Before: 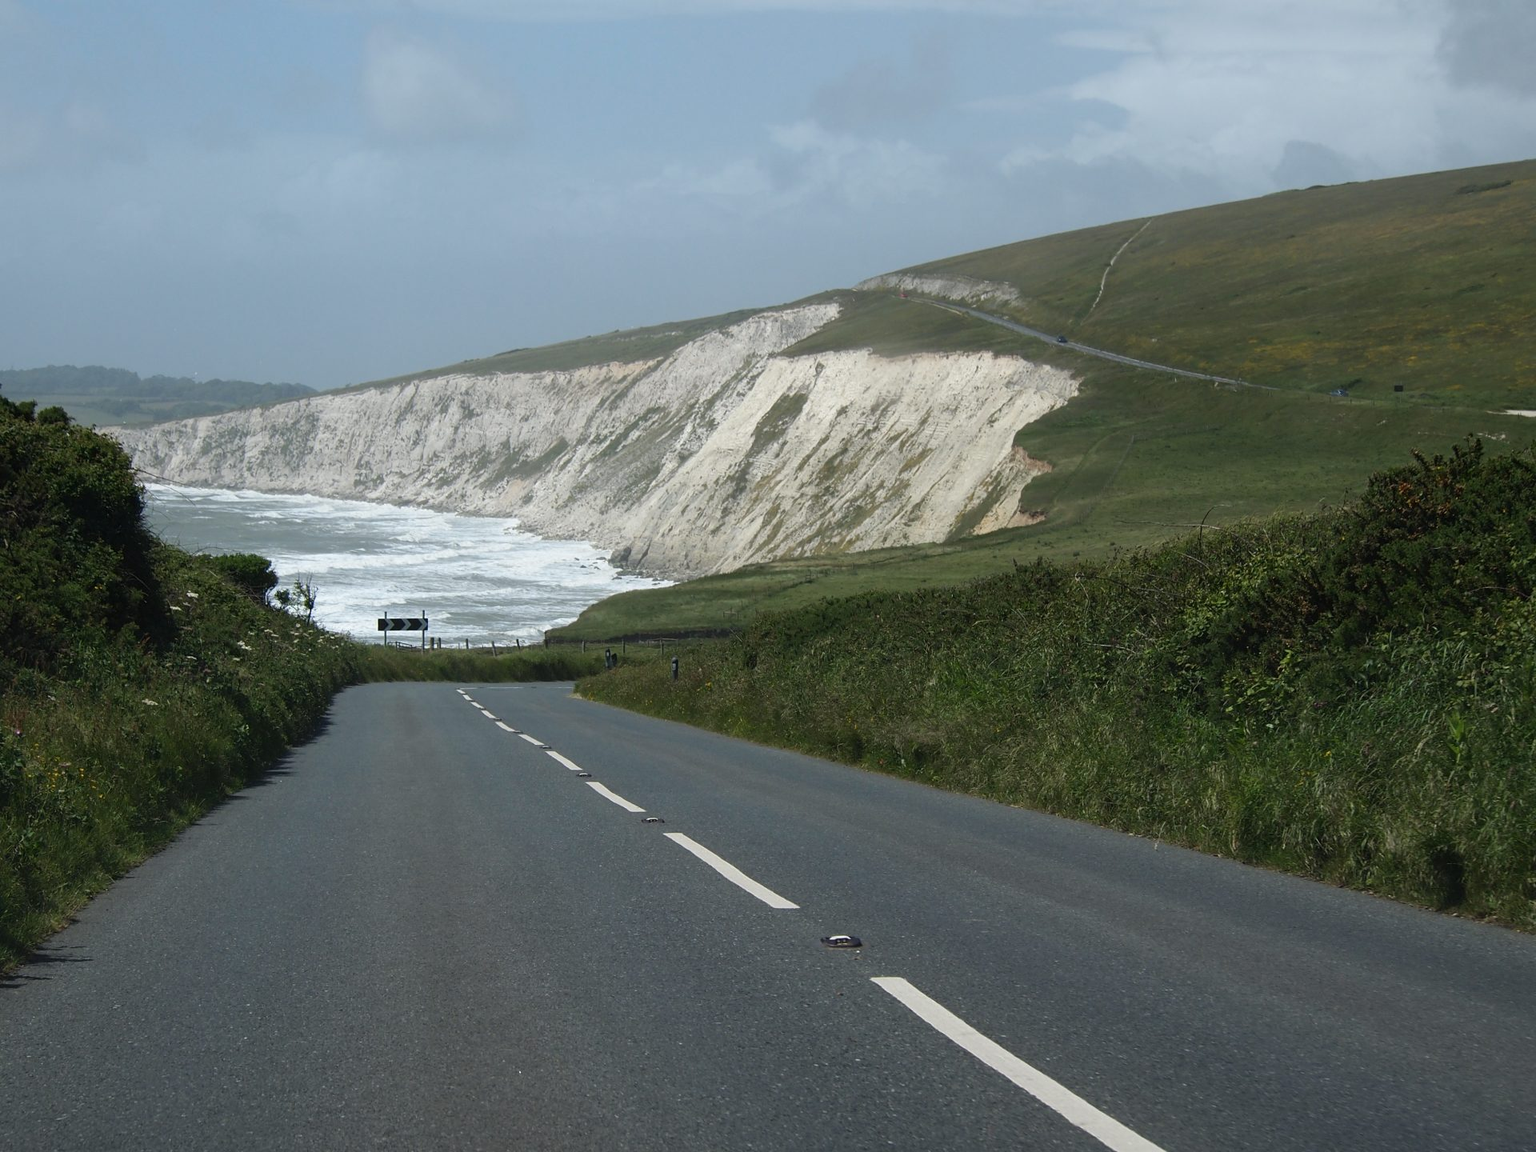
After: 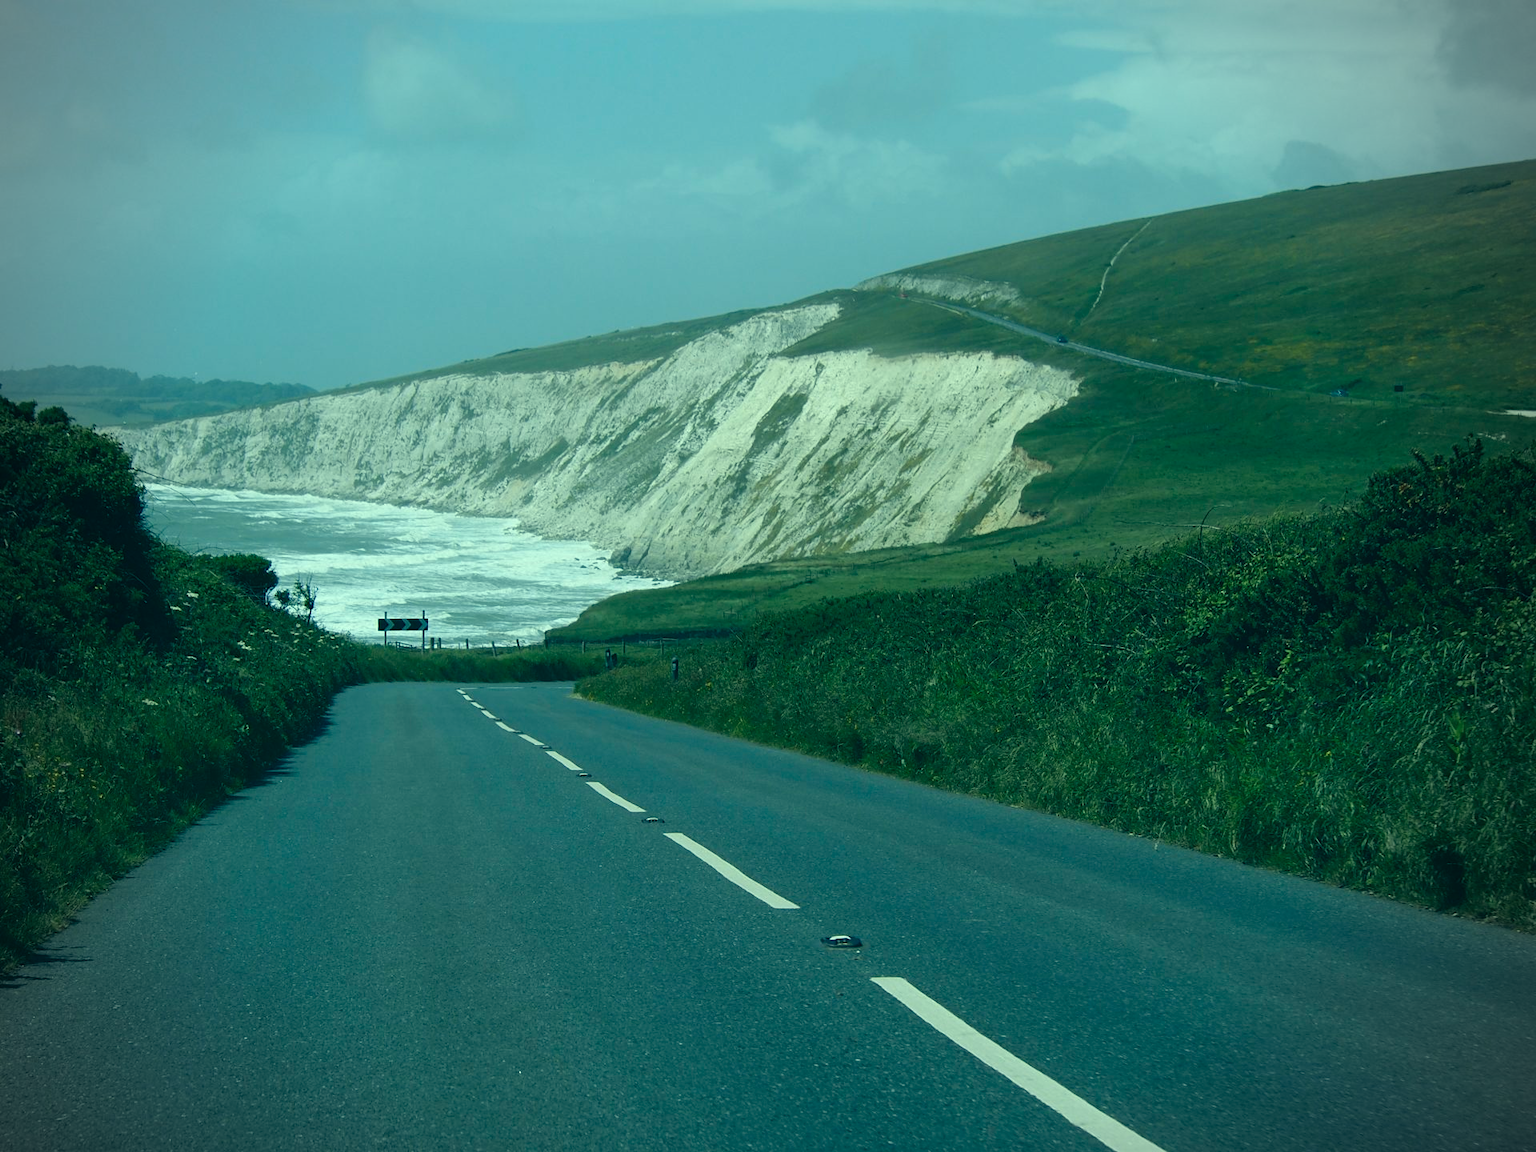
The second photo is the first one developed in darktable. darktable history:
color correction: highlights a* -20.08, highlights b* 9.8, shadows a* -20.4, shadows b* -10.76
vignetting: on, module defaults
